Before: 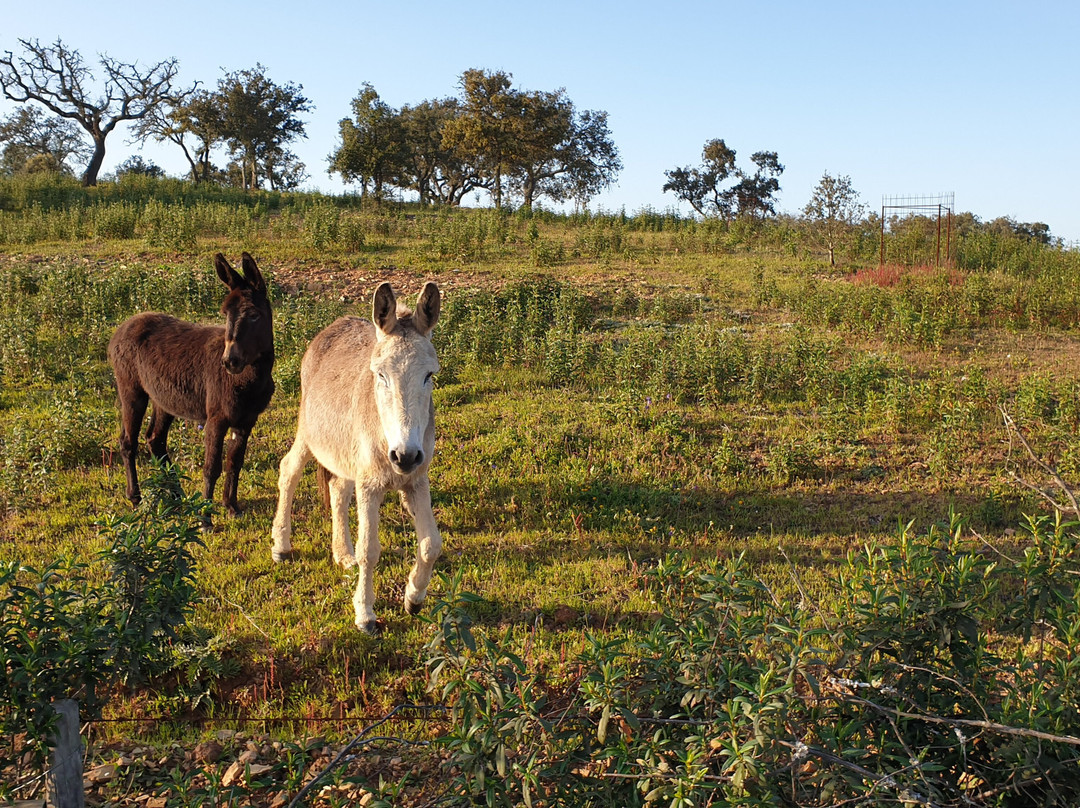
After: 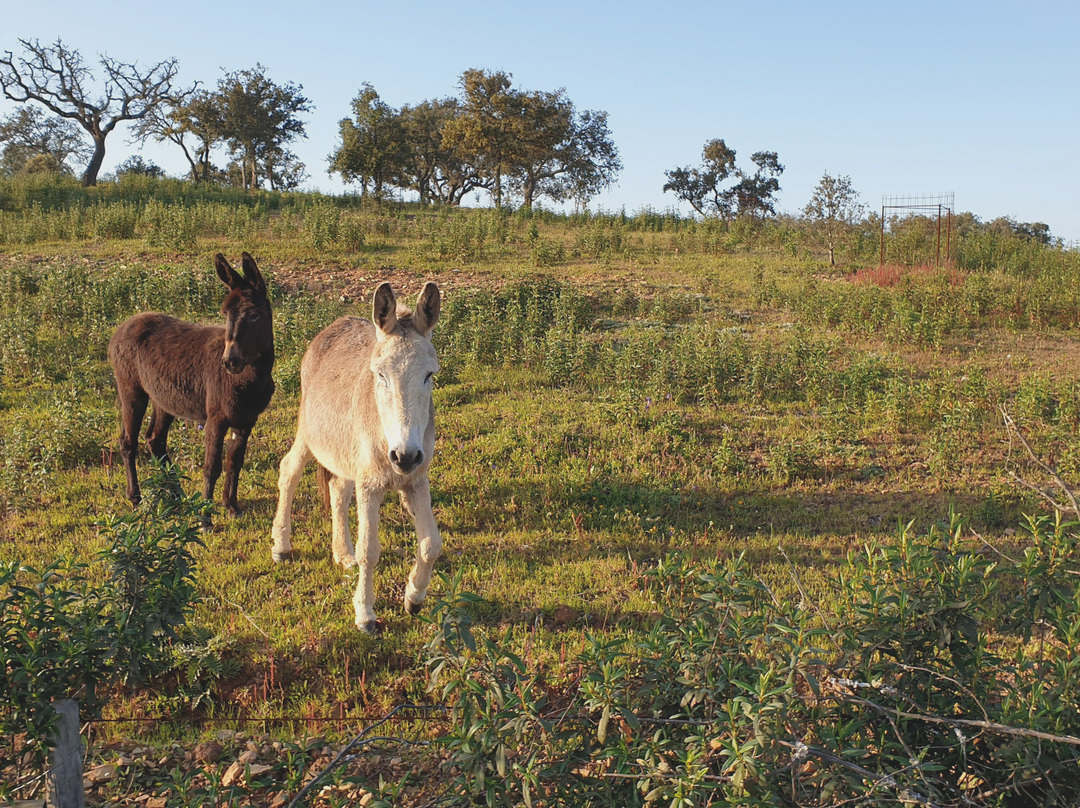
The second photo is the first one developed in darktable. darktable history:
contrast brightness saturation: contrast -0.143, brightness 0.041, saturation -0.122
